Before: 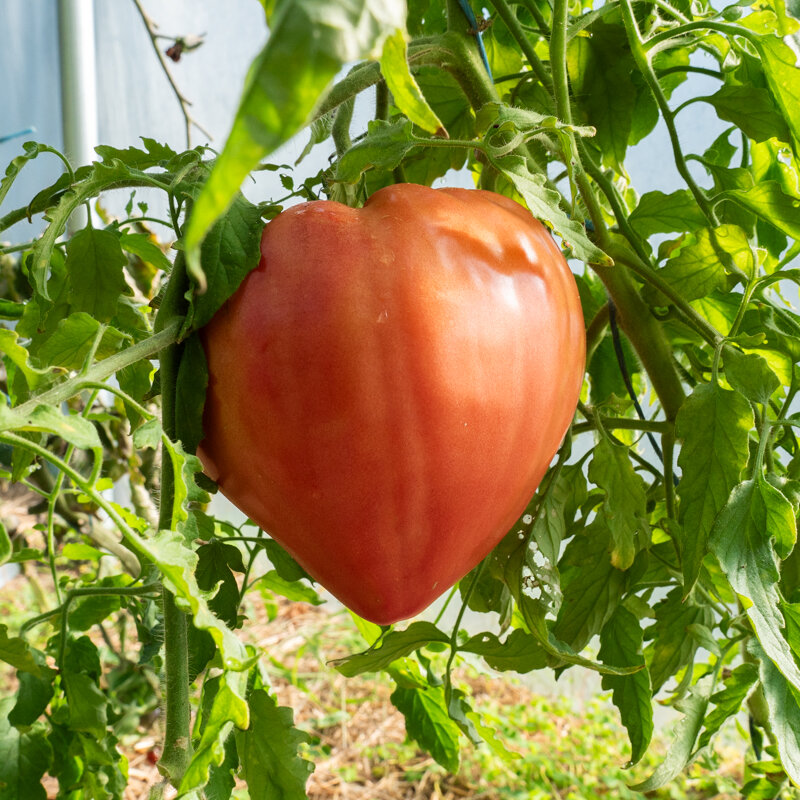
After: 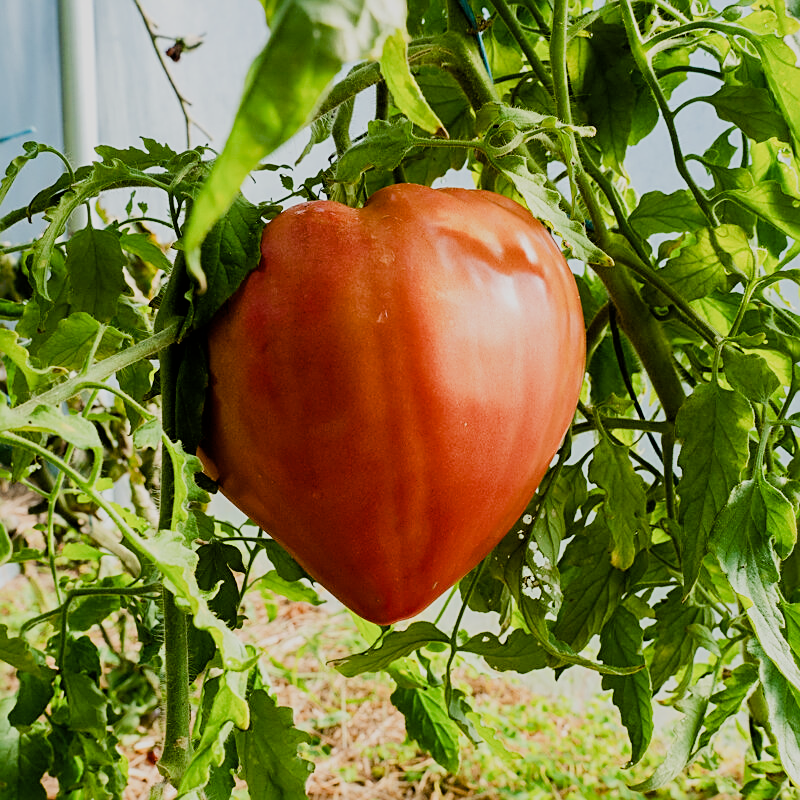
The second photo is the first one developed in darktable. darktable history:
shadows and highlights: shadows 24.98, white point adjustment -3.16, highlights -30.11
sharpen: on, module defaults
color balance rgb: perceptual saturation grading › global saturation 14.126%, perceptual saturation grading › highlights -30.283%, perceptual saturation grading › shadows 50.973%, perceptual brilliance grading › global brilliance 19.728%, perceptual brilliance grading › shadows -39.609%
filmic rgb: black relative exposure -9.18 EV, white relative exposure 6.75 EV, threshold 5.96 EV, hardness 3.06, contrast 1.054, enable highlight reconstruction true
